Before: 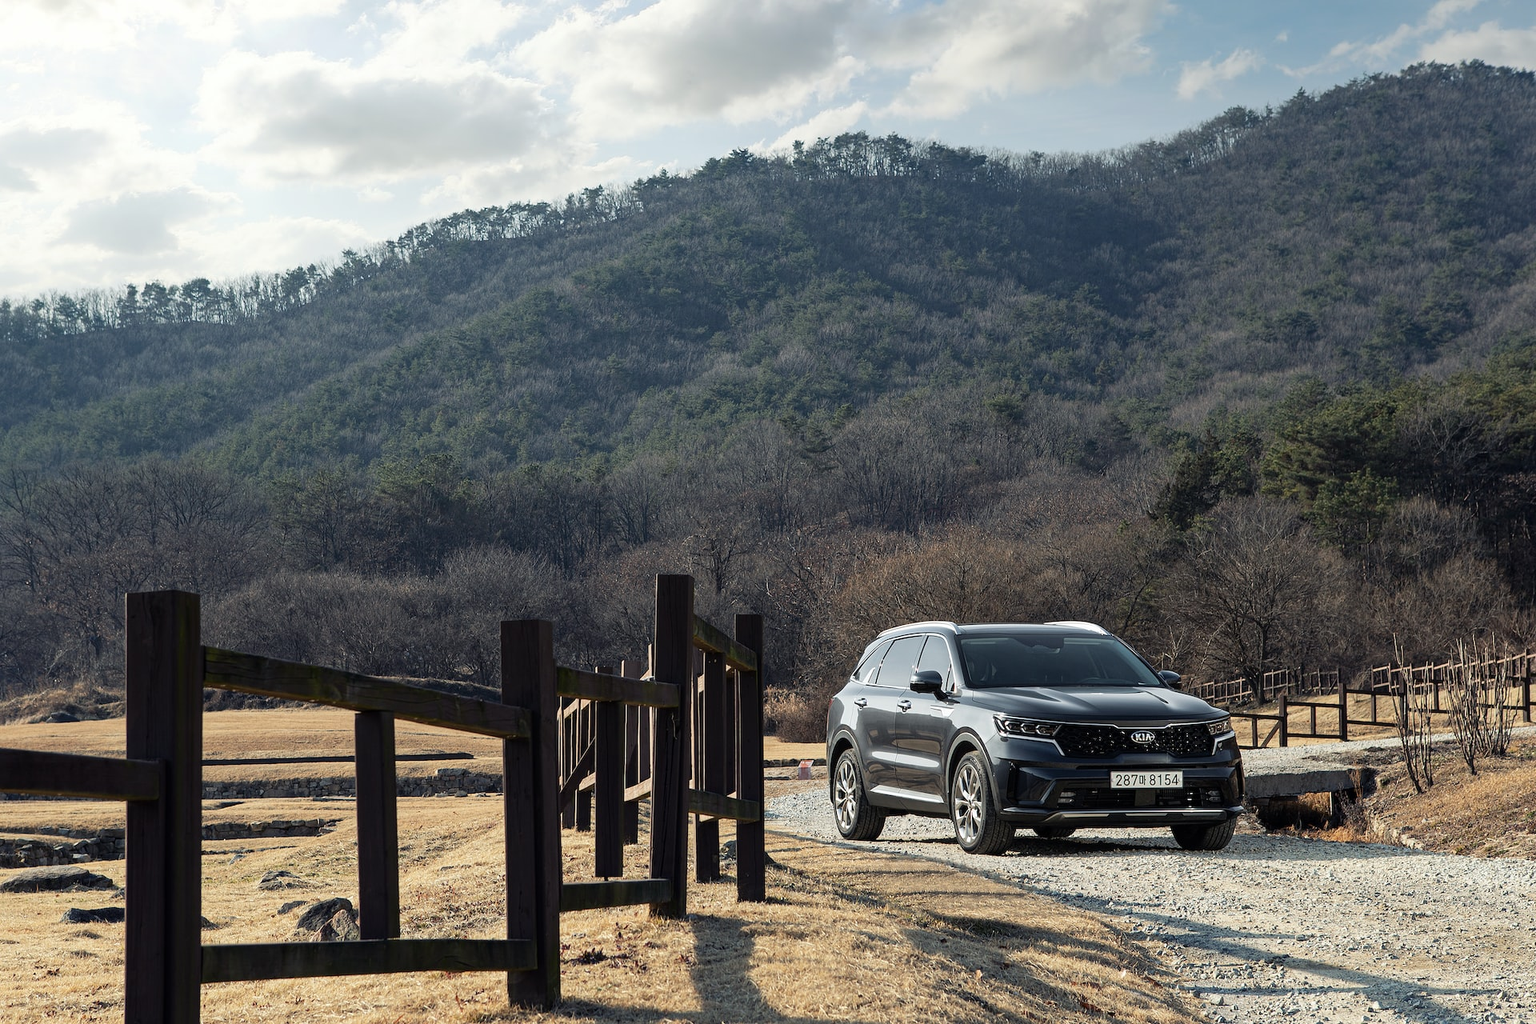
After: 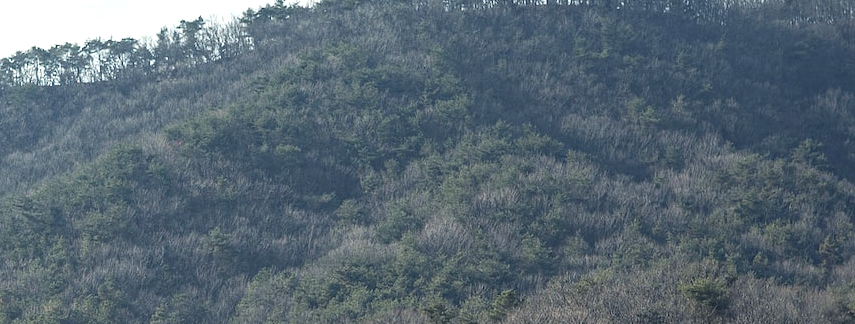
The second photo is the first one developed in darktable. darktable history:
exposure: black level correction 0, exposure 0.588 EV, compensate highlight preservation false
crop: left 28.688%, top 16.803%, right 26.753%, bottom 57.815%
